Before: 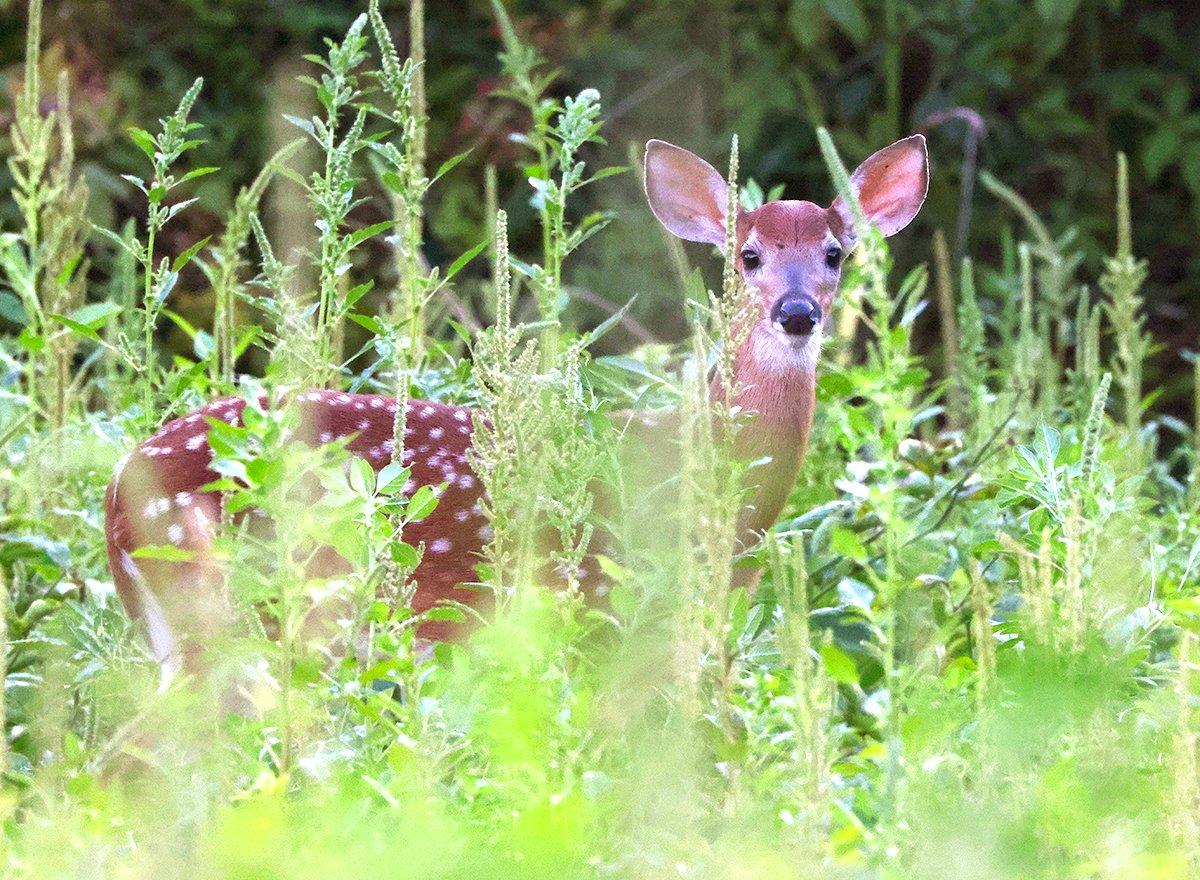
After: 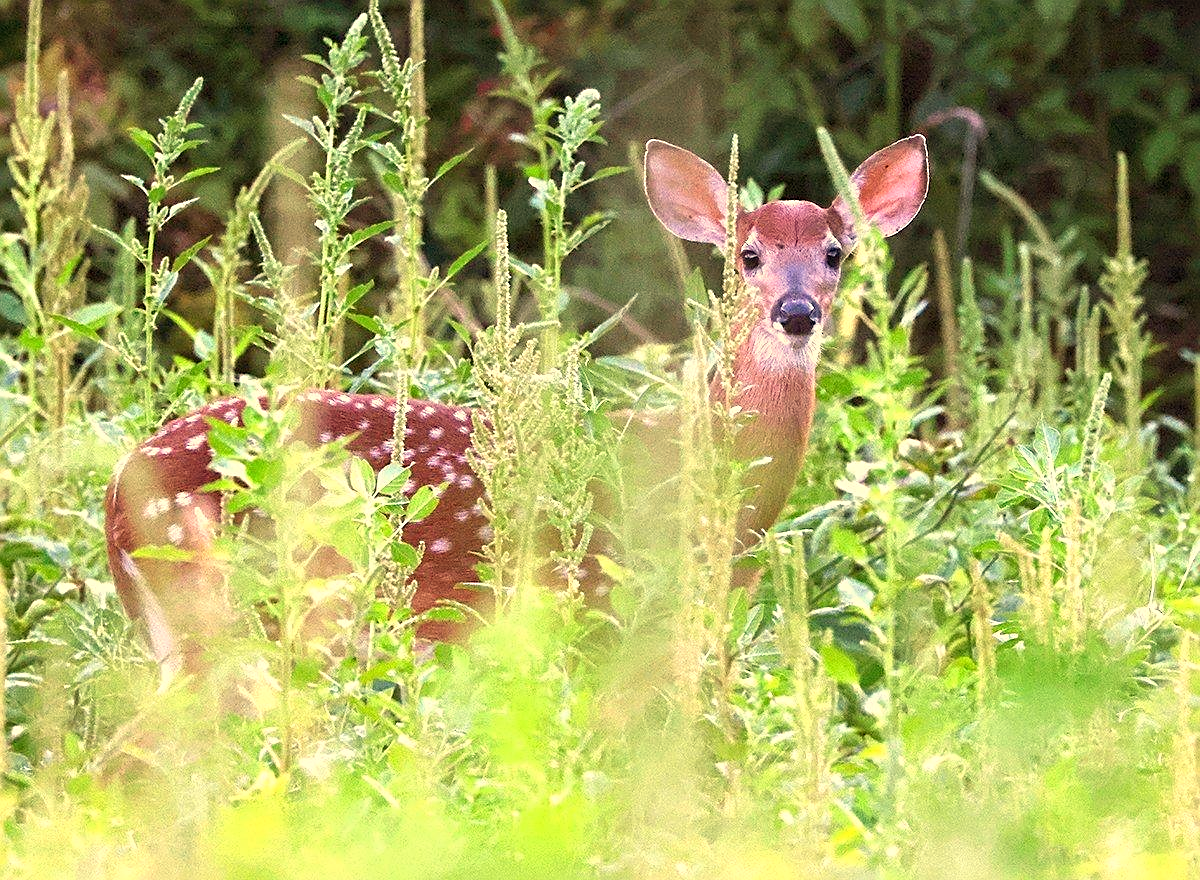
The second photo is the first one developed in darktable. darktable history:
sharpen: on, module defaults
white balance: red 1.123, blue 0.83
